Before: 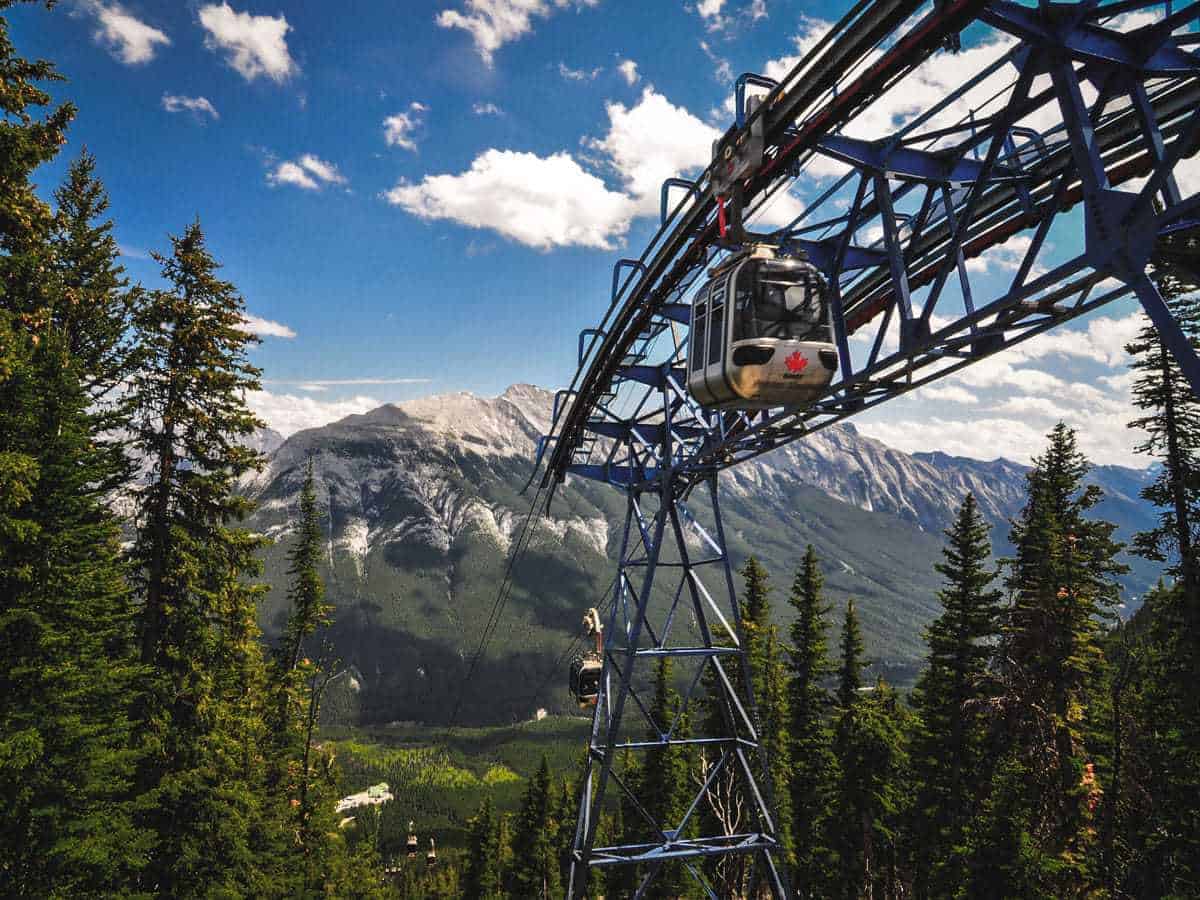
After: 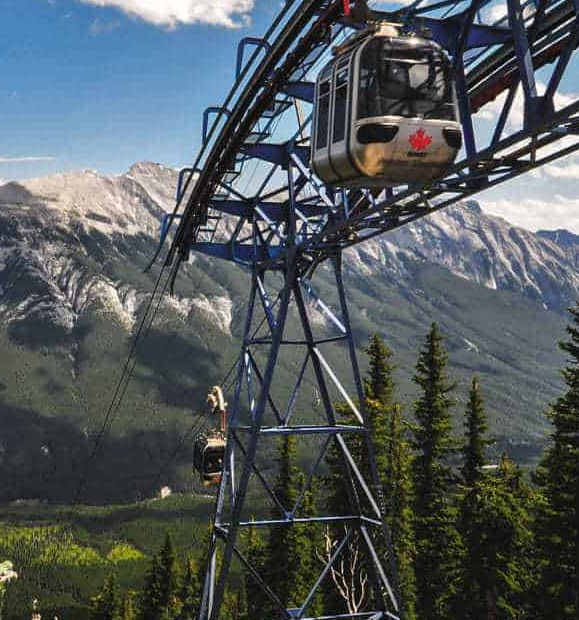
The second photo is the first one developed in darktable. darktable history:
crop: left 31.351%, top 24.753%, right 20.384%, bottom 6.319%
